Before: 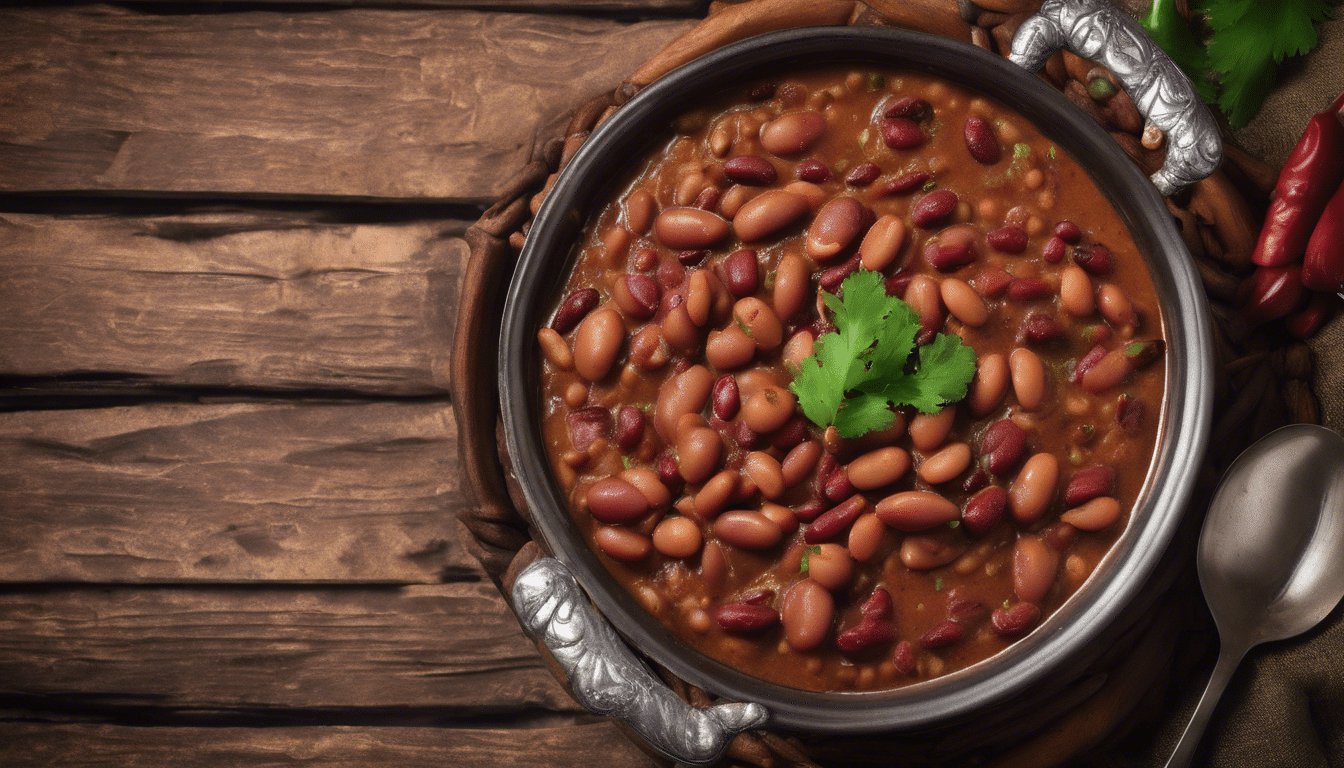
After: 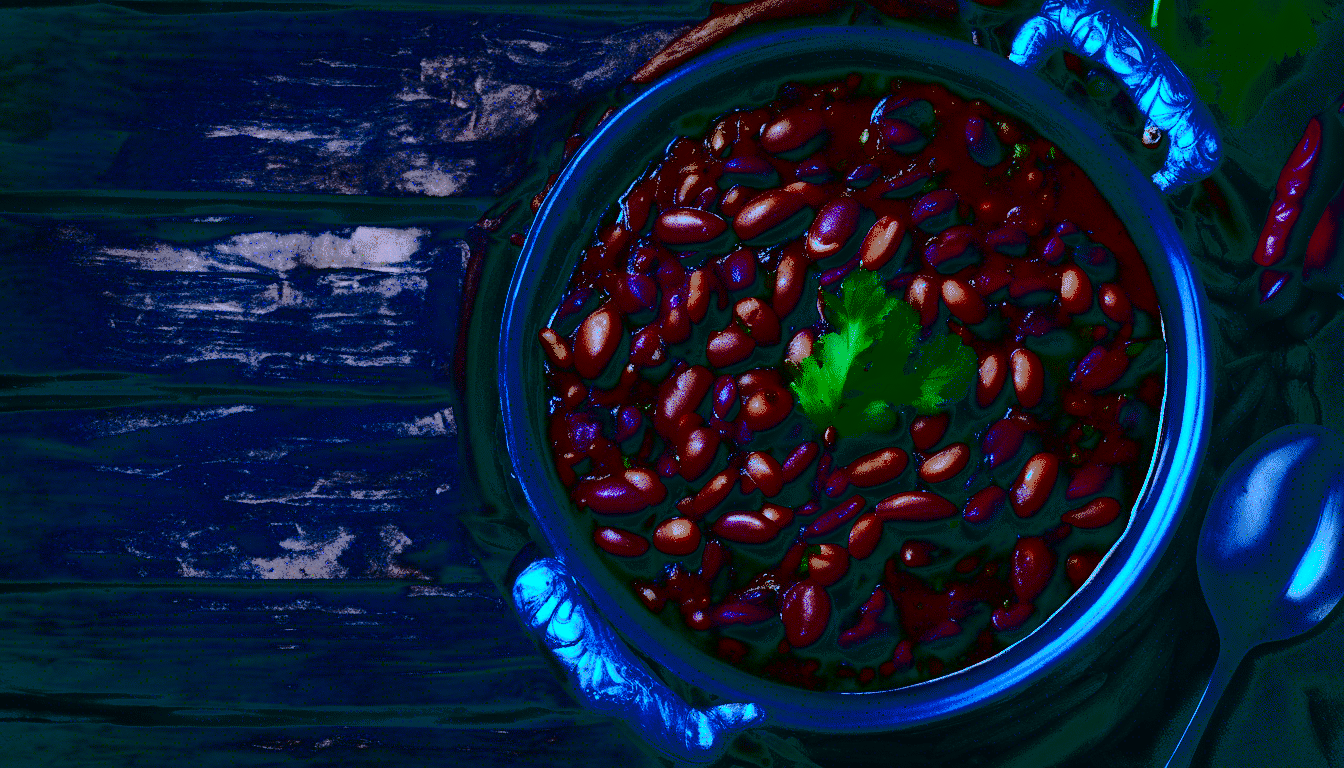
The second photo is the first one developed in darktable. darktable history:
contrast brightness saturation: contrast 0.77, brightness -1, saturation 1
white balance: red 0.766, blue 1.537
color balance: lift [1.005, 0.99, 1.007, 1.01], gamma [1, 0.979, 1.011, 1.021], gain [0.923, 1.098, 1.025, 0.902], input saturation 90.45%, contrast 7.73%, output saturation 105.91%
shadows and highlights: on, module defaults
